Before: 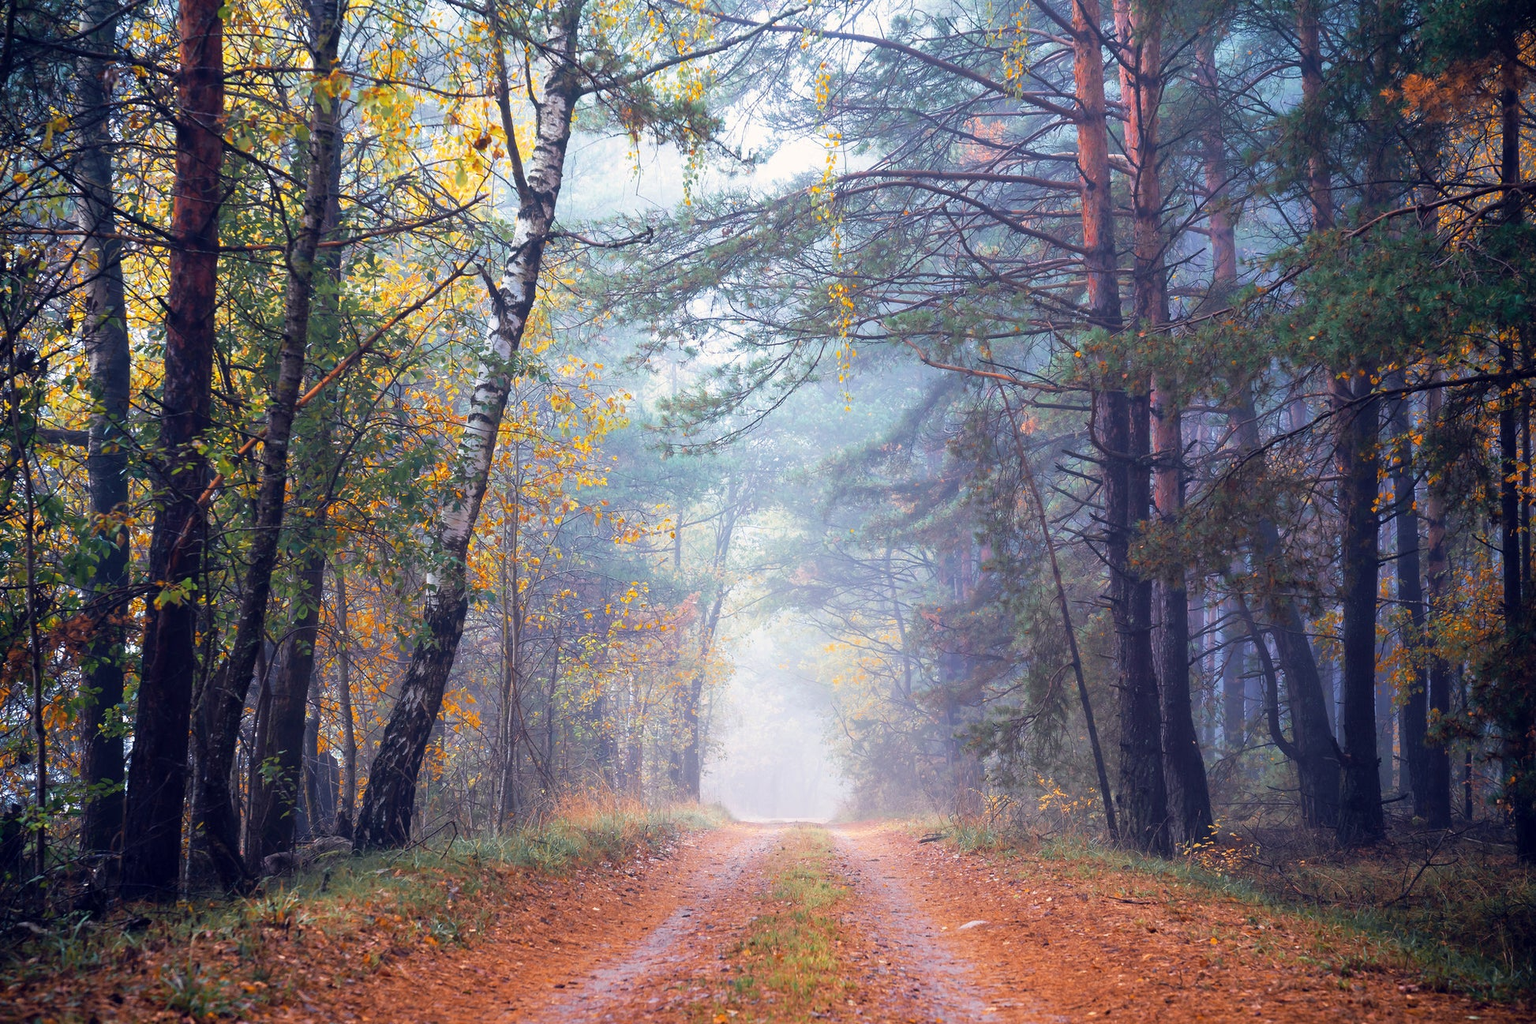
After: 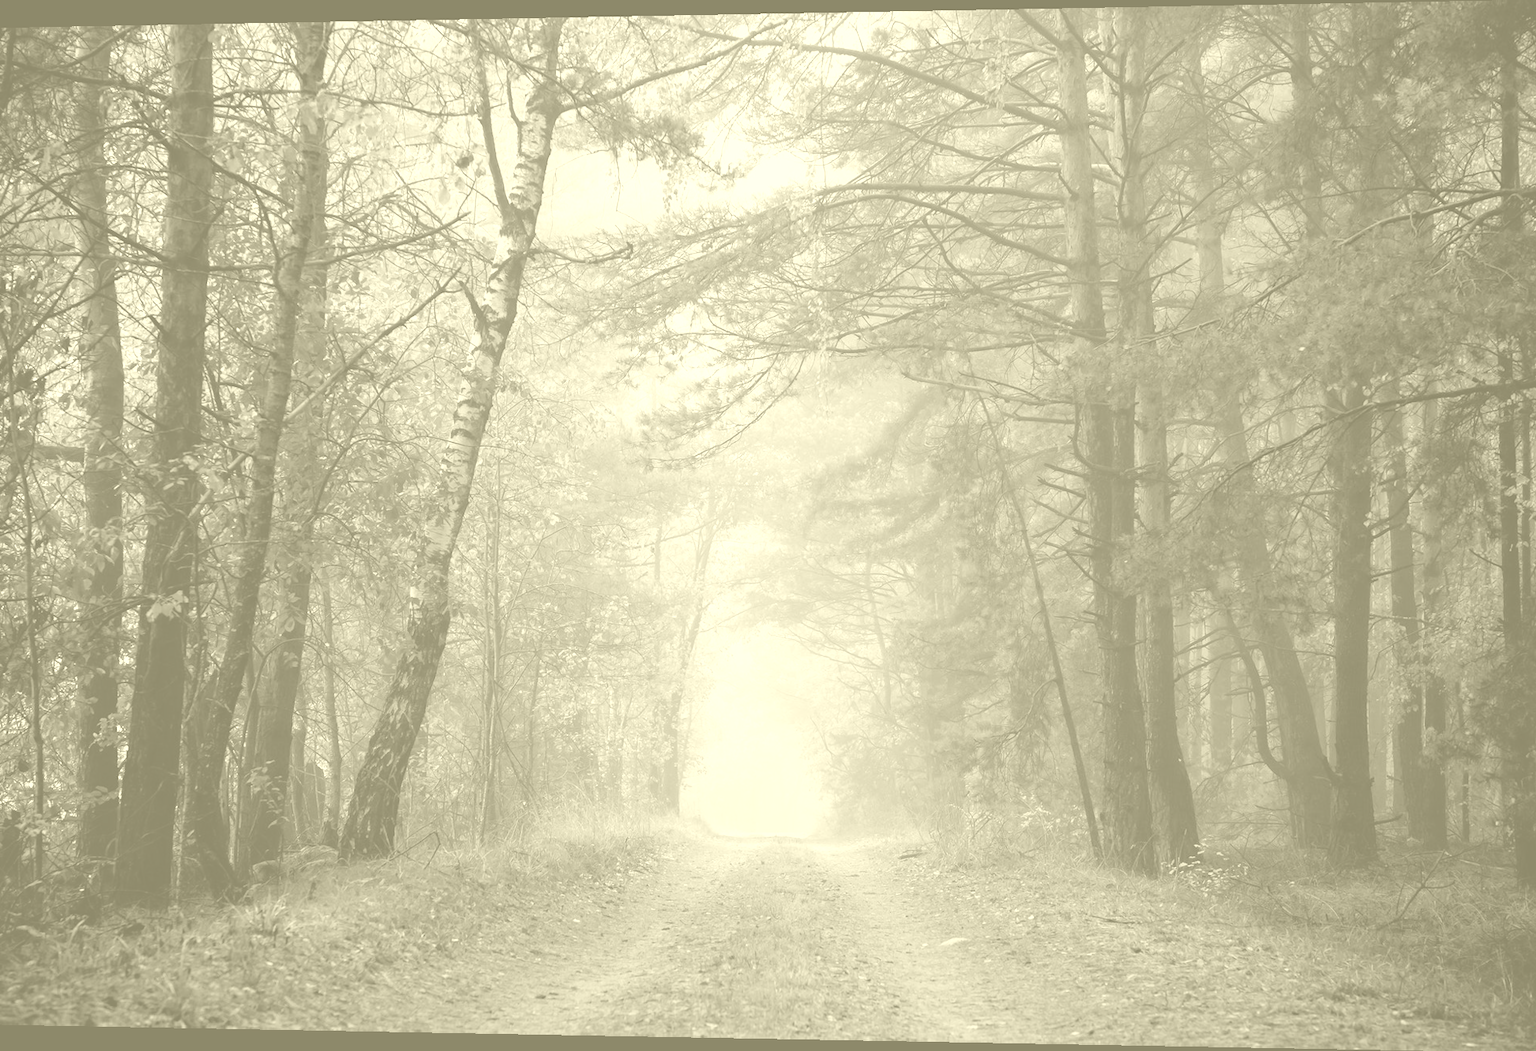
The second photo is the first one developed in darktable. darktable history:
colorize: hue 43.2°, saturation 40%, version 1
rotate and perspective: lens shift (horizontal) -0.055, automatic cropping off
